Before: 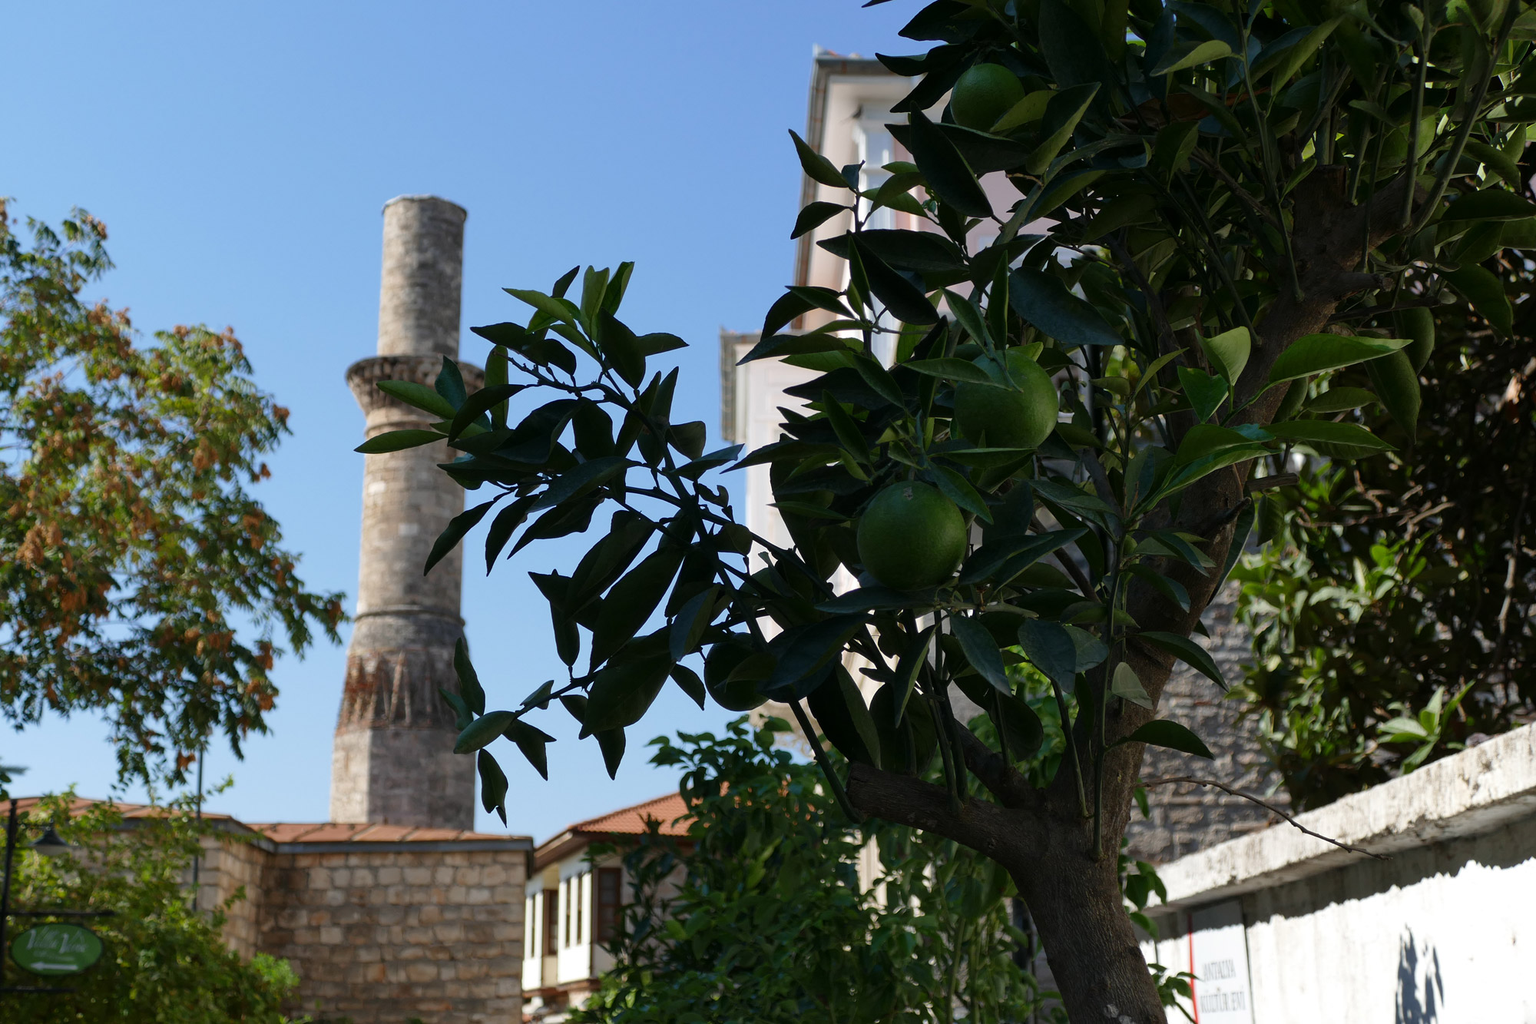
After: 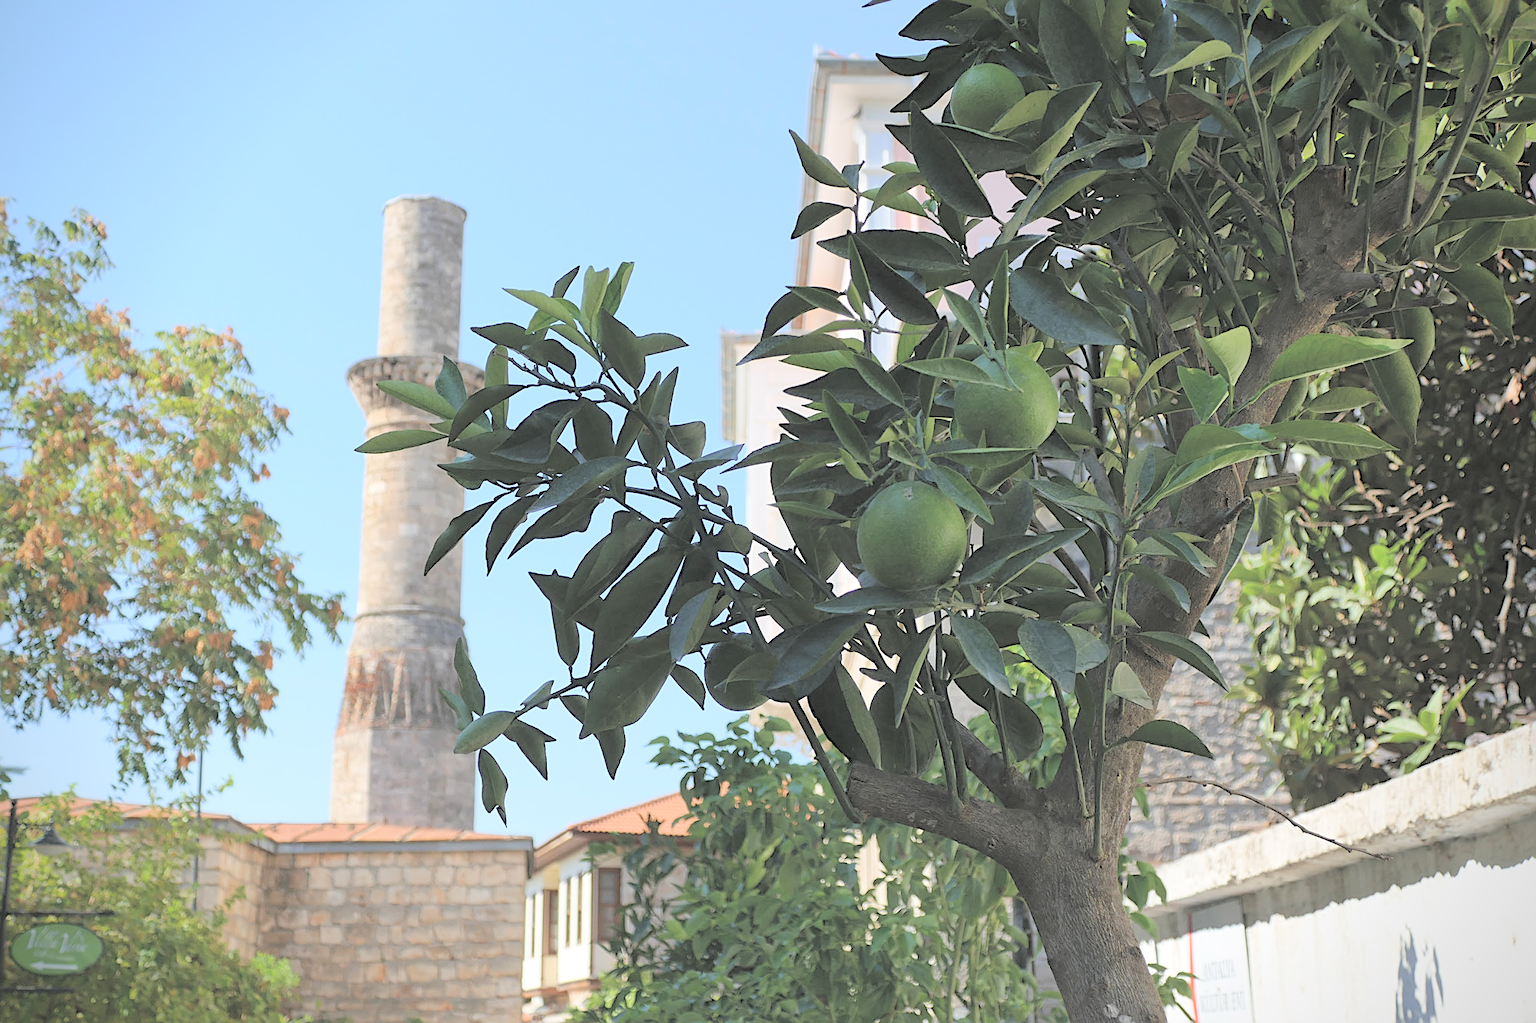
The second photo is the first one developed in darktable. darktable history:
contrast brightness saturation: brightness 0.994
sharpen: on, module defaults
vignetting: brightness -0.387, saturation 0.004
